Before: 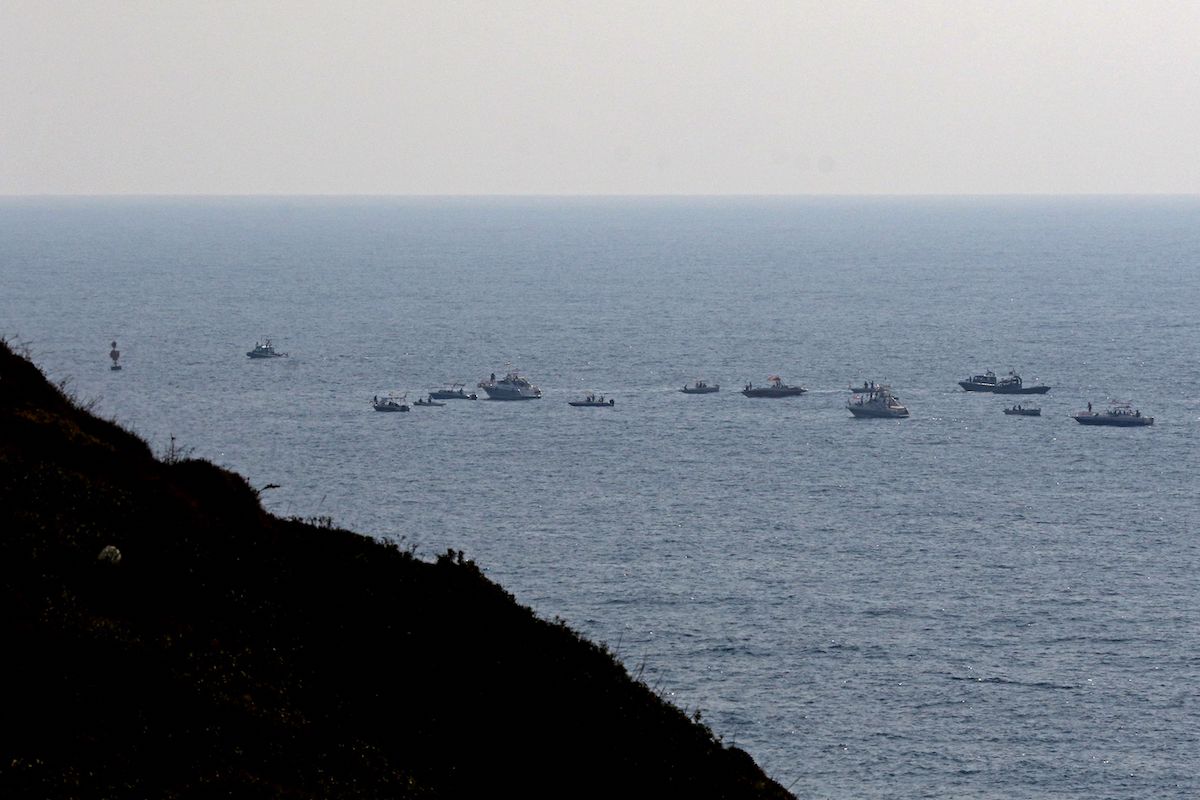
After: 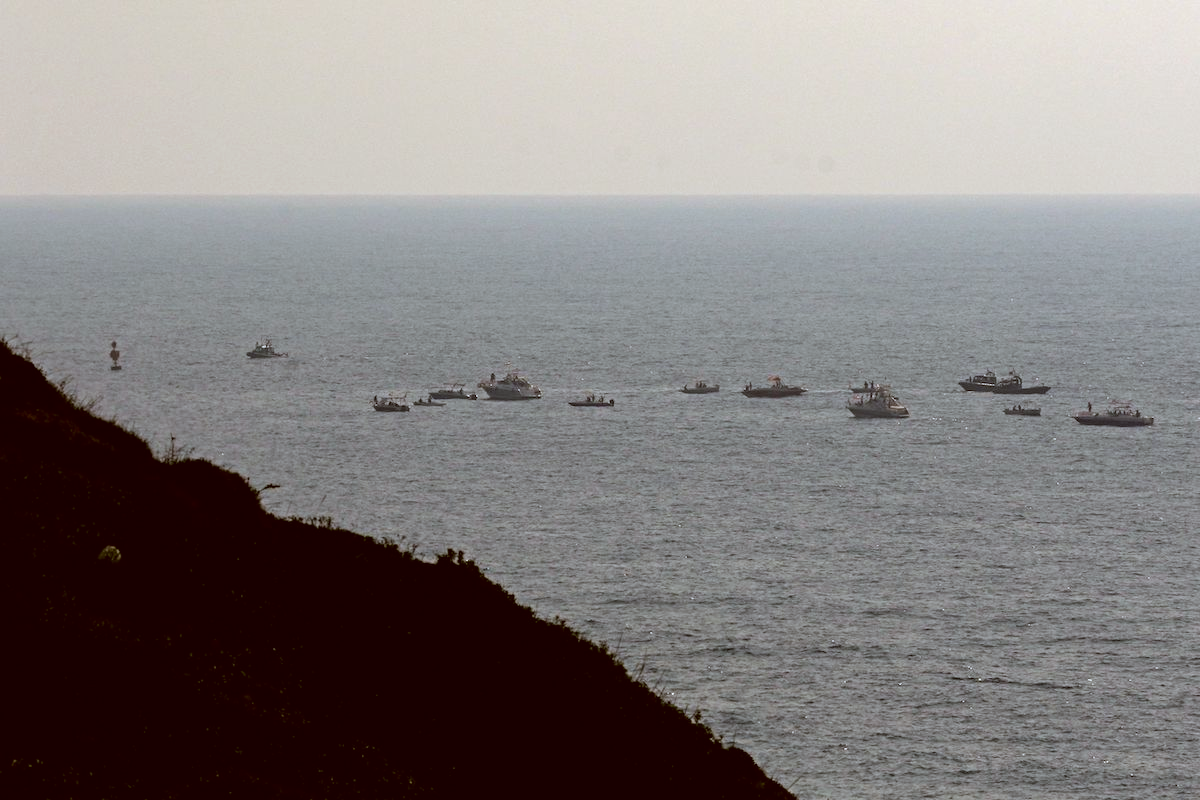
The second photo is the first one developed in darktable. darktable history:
color correction: highlights a* -0.497, highlights b* 0.159, shadows a* 5.07, shadows b* 20.74
